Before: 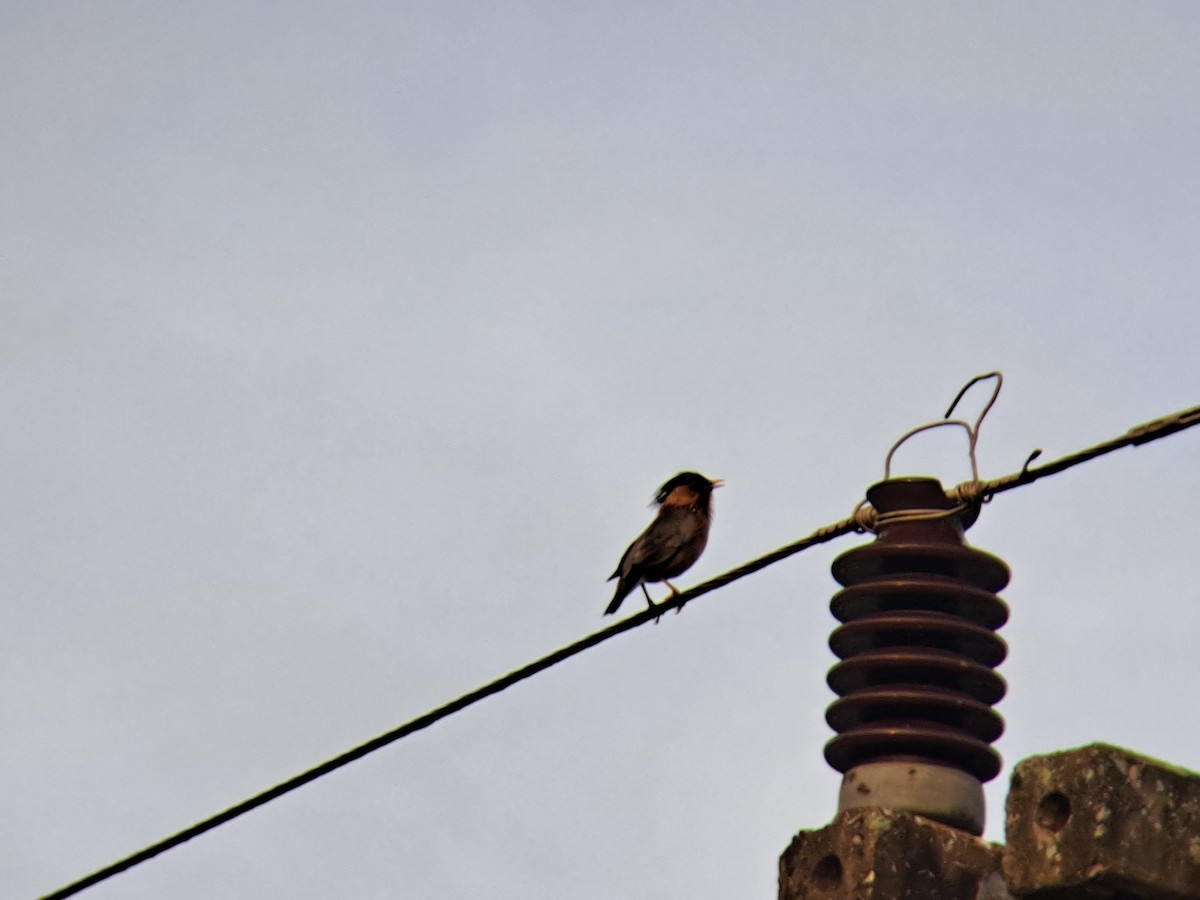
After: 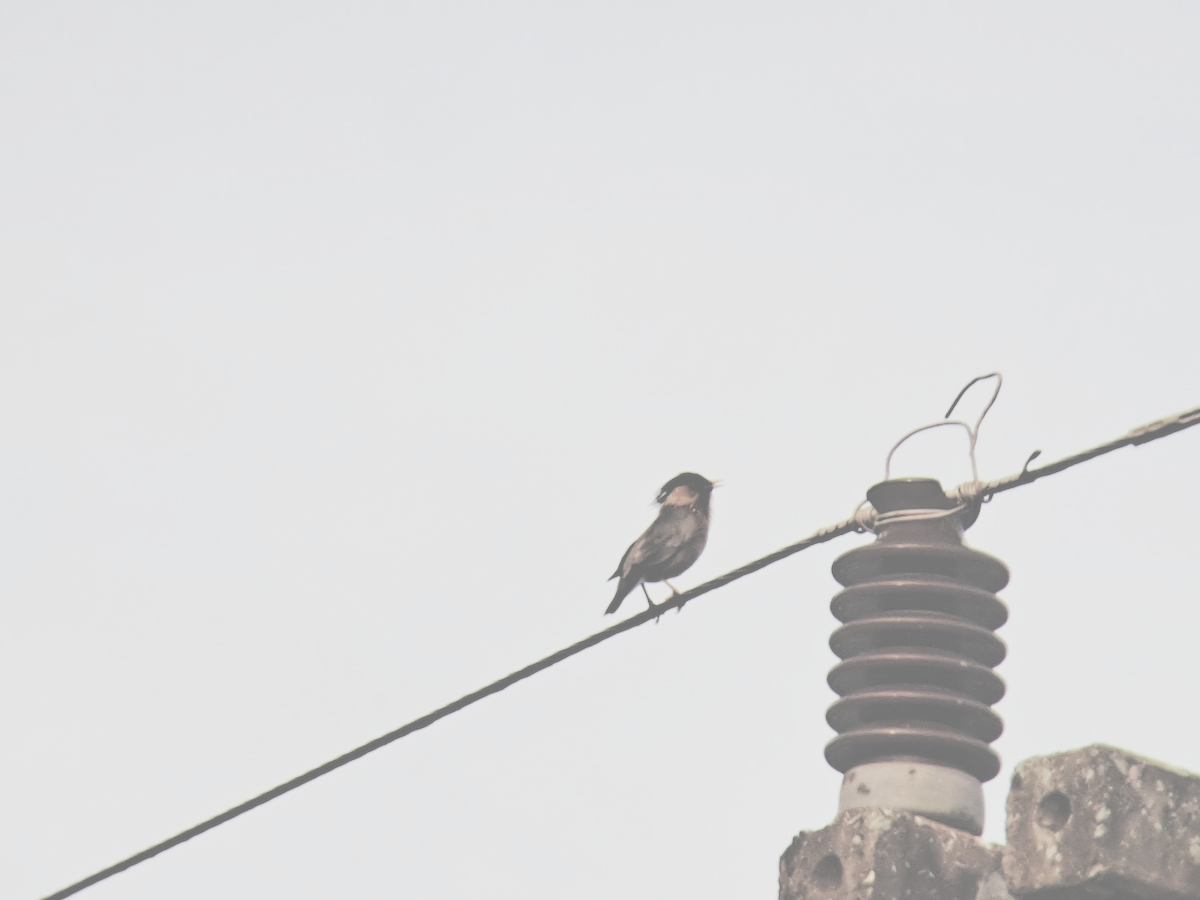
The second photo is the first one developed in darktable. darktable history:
base curve: curves: ch0 [(0, 0) (0.028, 0.03) (0.121, 0.232) (0.46, 0.748) (0.859, 0.968) (1, 1)], preserve colors none
contrast brightness saturation: contrast -0.32, brightness 0.75, saturation -0.78
